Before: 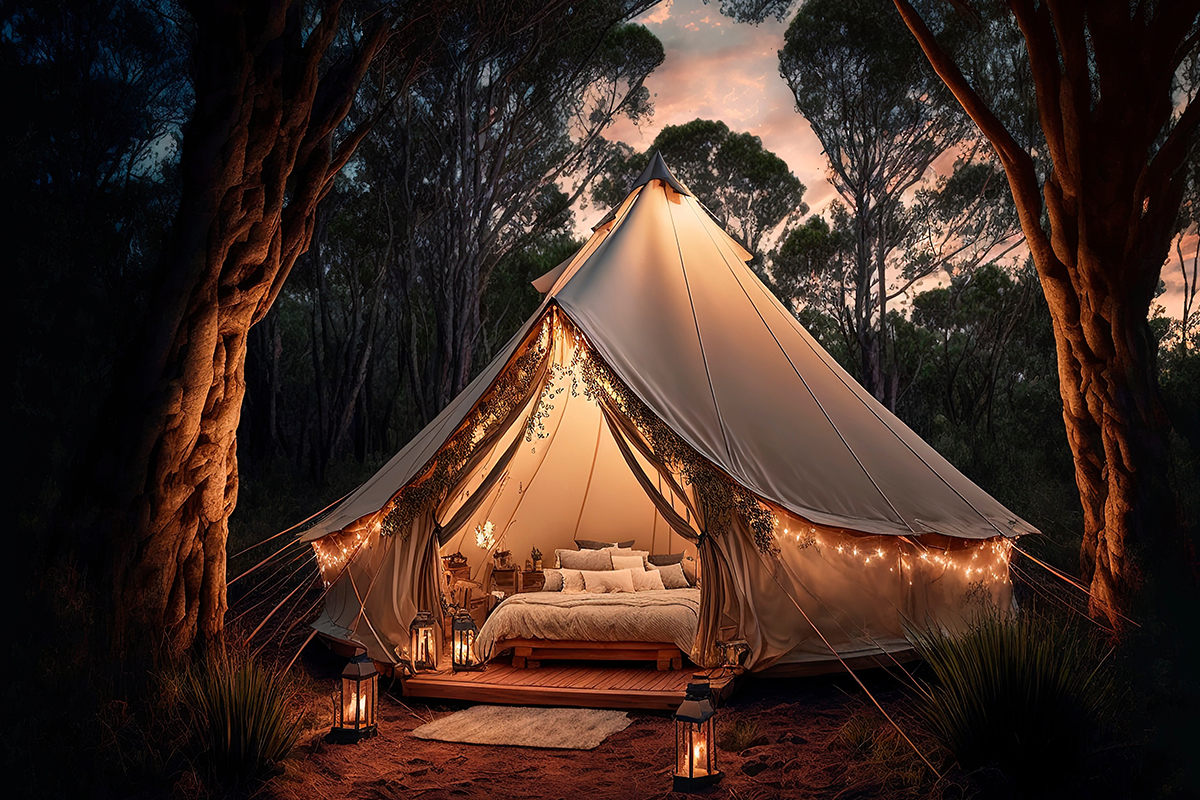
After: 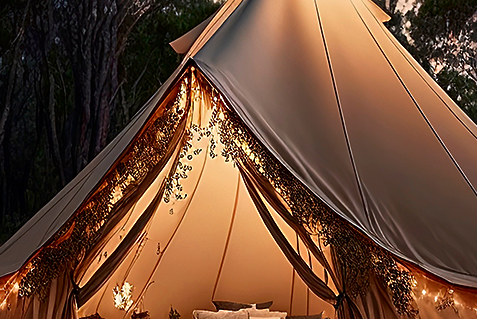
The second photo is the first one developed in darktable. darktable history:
sharpen: radius 1.847, amount 0.4, threshold 1.721
contrast brightness saturation: contrast 0.069, brightness -0.133, saturation 0.055
crop: left 30.235%, top 29.898%, right 29.96%, bottom 30.19%
